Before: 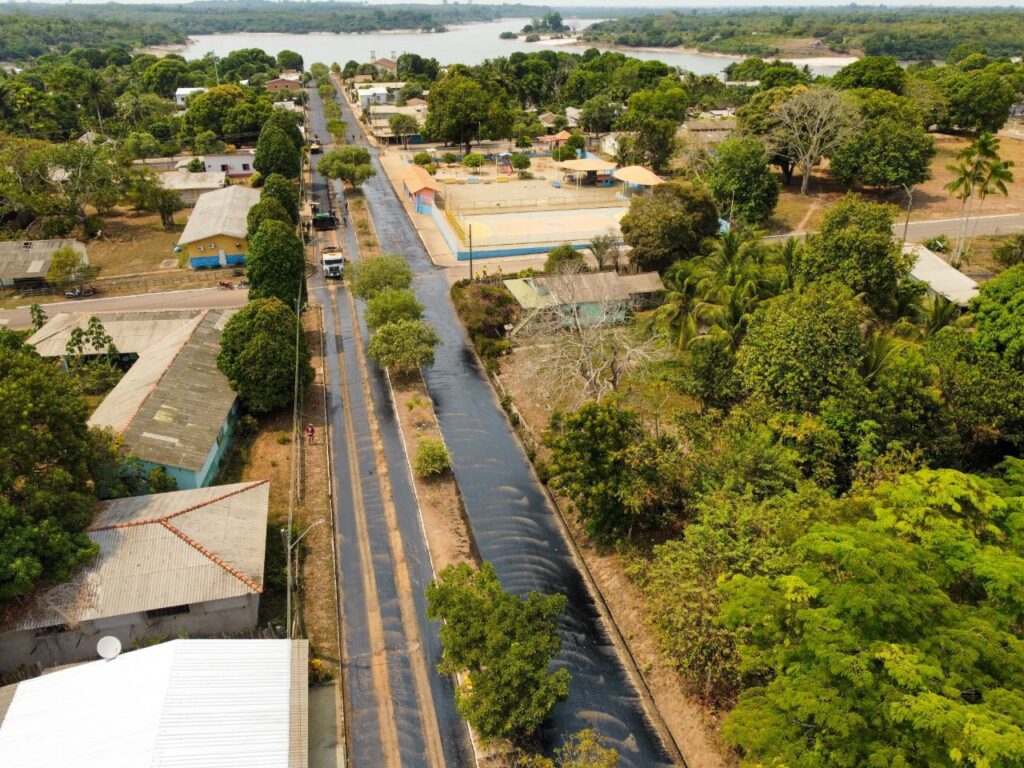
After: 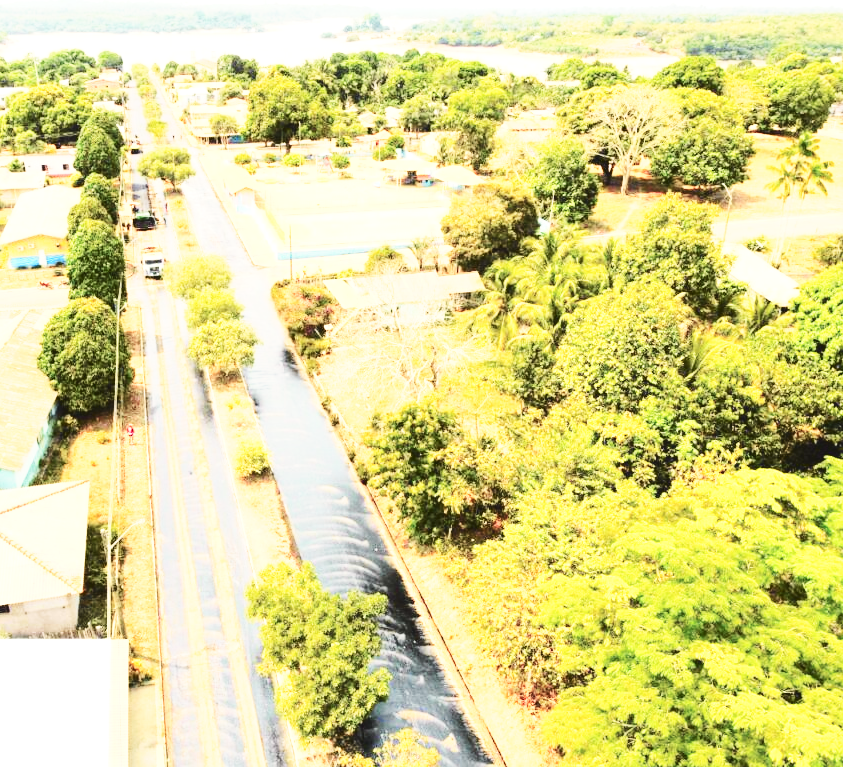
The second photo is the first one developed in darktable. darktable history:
exposure: black level correction -0.005, exposure 1 EV, compensate highlight preservation false
tone curve: curves: ch0 [(0, 0.026) (0.184, 0.172) (0.391, 0.468) (0.446, 0.56) (0.605, 0.758) (0.831, 0.931) (0.992, 1)]; ch1 [(0, 0) (0.437, 0.447) (0.501, 0.502) (0.538, 0.539) (0.574, 0.589) (0.617, 0.64) (0.699, 0.749) (0.859, 0.919) (1, 1)]; ch2 [(0, 0) (0.33, 0.301) (0.421, 0.443) (0.447, 0.482) (0.499, 0.509) (0.538, 0.564) (0.585, 0.615) (0.664, 0.664) (1, 1)], color space Lab, independent channels, preserve colors none
crop: left 17.582%, bottom 0.031%
base curve: curves: ch0 [(0, 0) (0, 0.001) (0.001, 0.001) (0.004, 0.002) (0.007, 0.004) (0.015, 0.013) (0.033, 0.045) (0.052, 0.096) (0.075, 0.17) (0.099, 0.241) (0.163, 0.42) (0.219, 0.55) (0.259, 0.616) (0.327, 0.722) (0.365, 0.765) (0.522, 0.873) (0.547, 0.881) (0.689, 0.919) (0.826, 0.952) (1, 1)], preserve colors none
